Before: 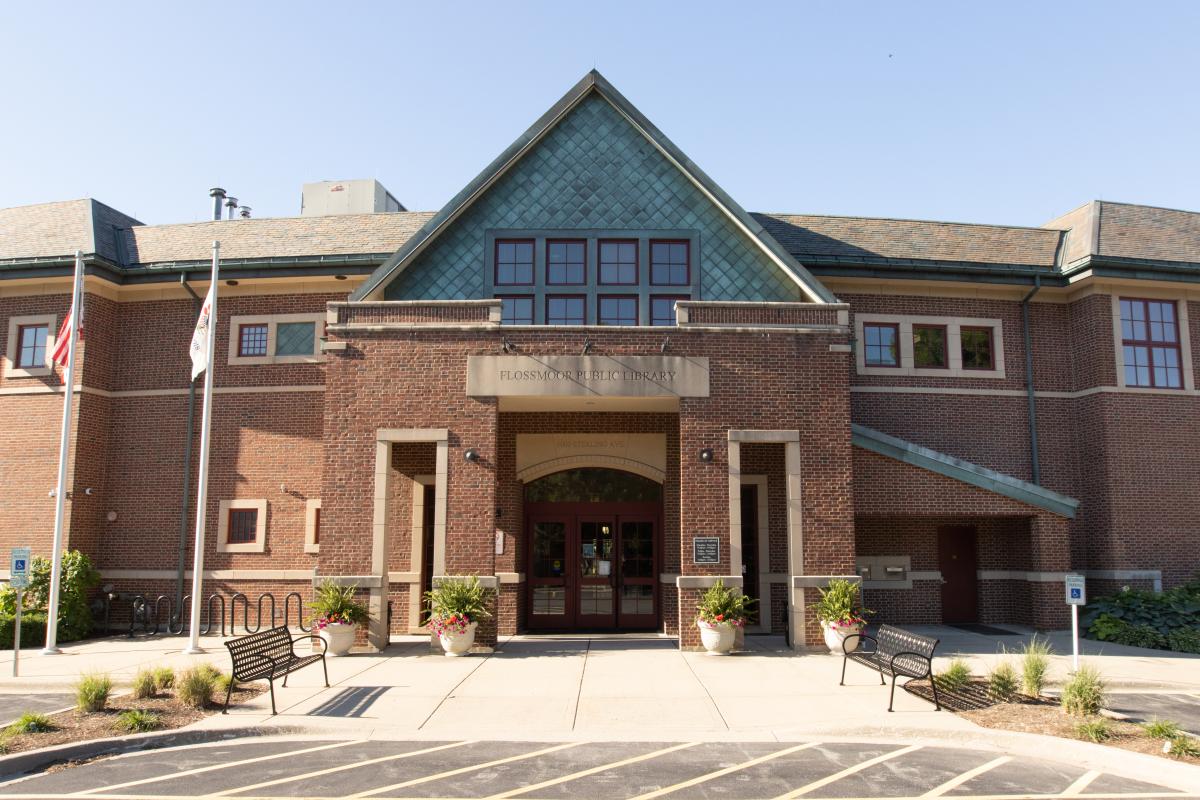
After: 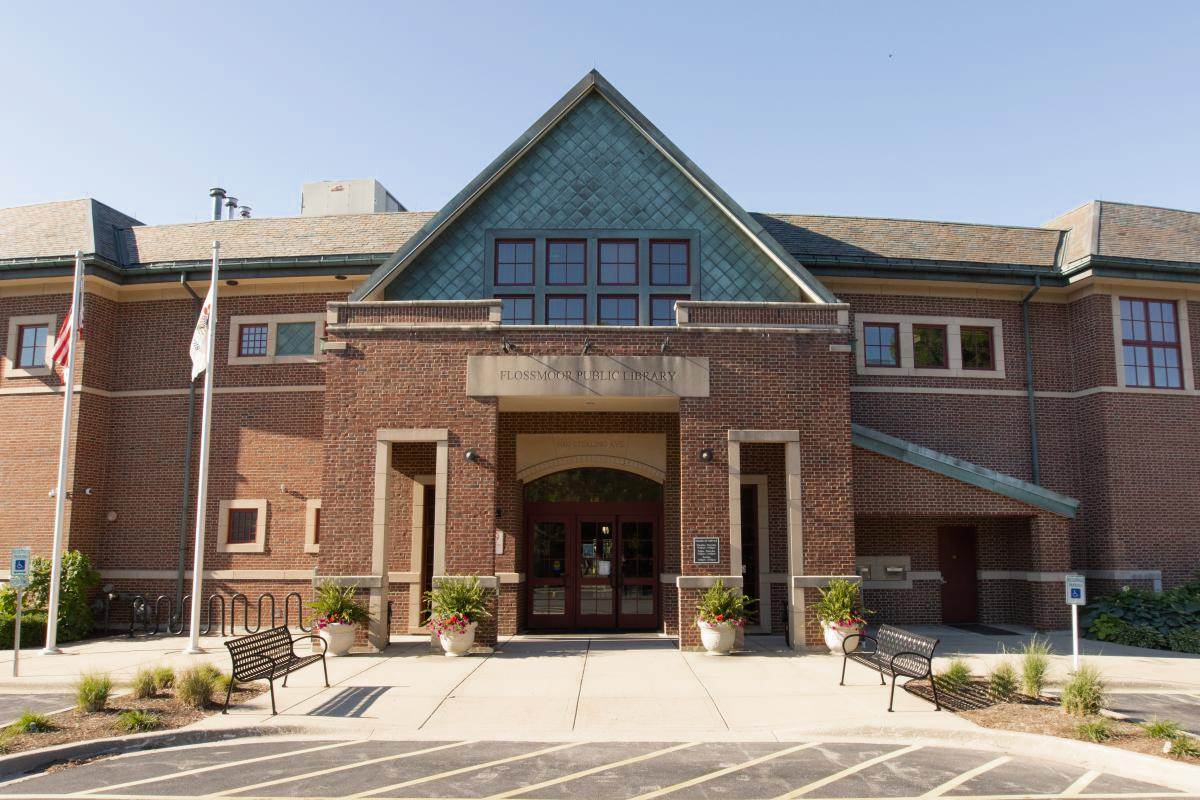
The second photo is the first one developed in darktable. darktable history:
color zones: curves: ch0 [(0, 0.425) (0.143, 0.422) (0.286, 0.42) (0.429, 0.419) (0.571, 0.419) (0.714, 0.42) (0.857, 0.422) (1, 0.425)]
